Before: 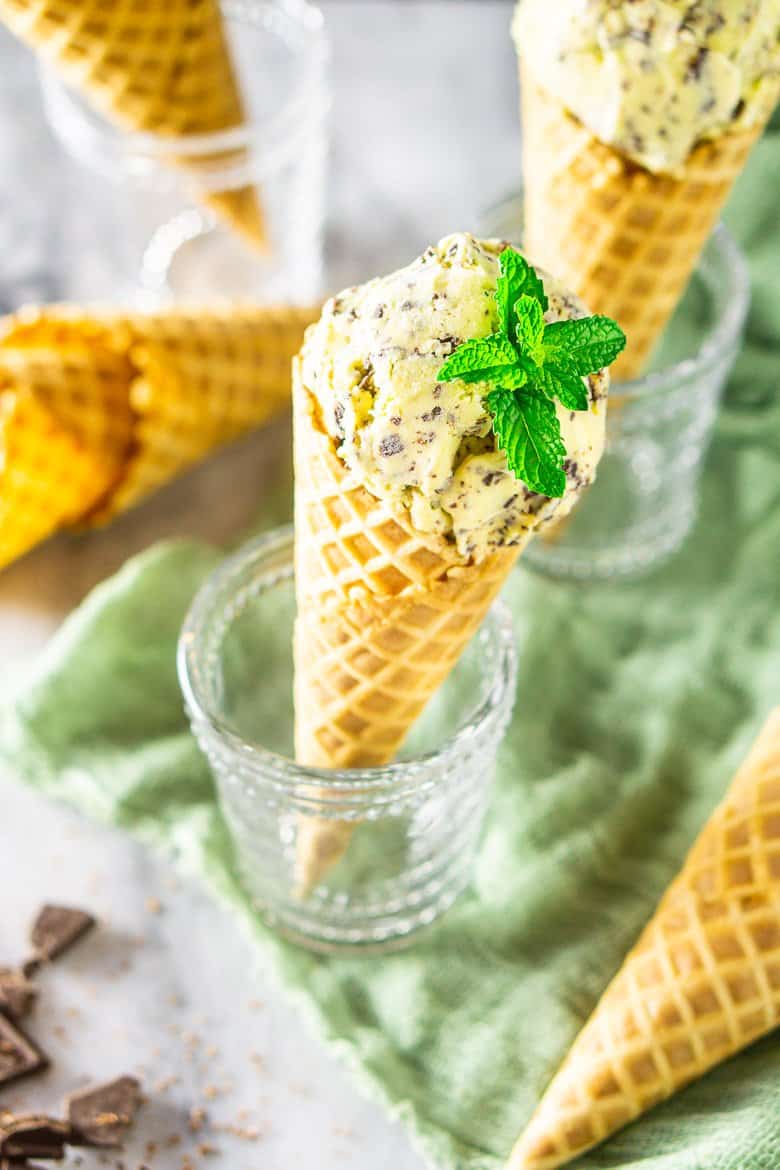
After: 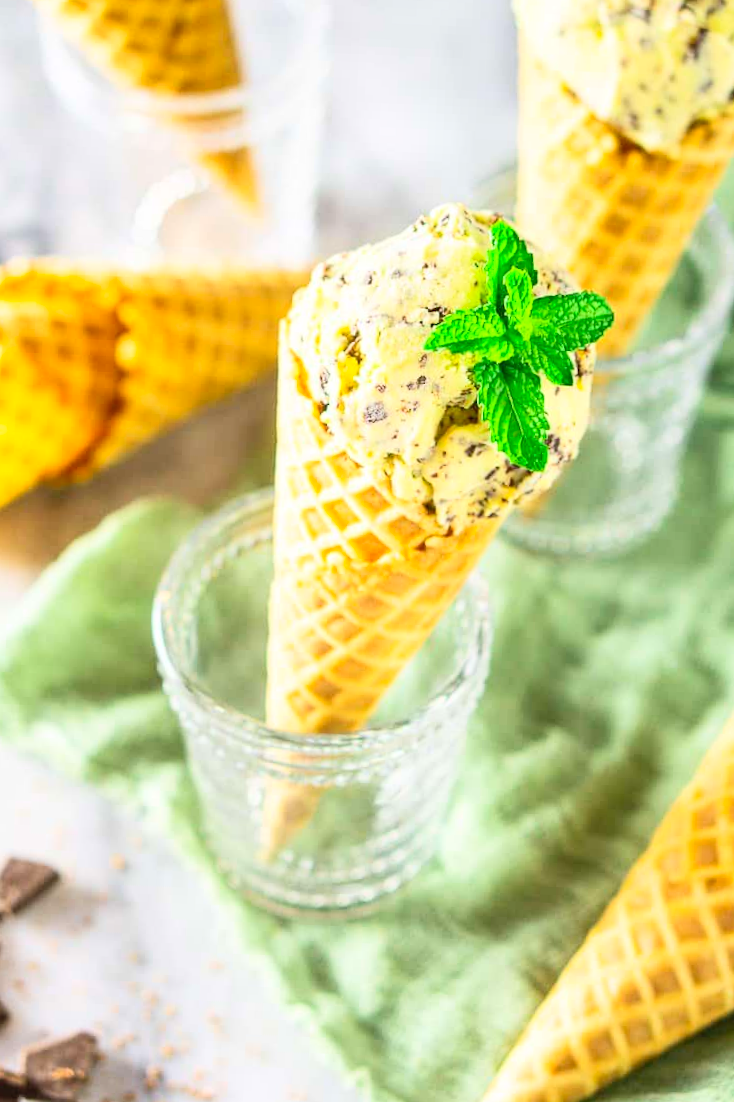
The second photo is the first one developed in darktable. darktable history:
contrast brightness saturation: contrast 0.2, brightness 0.16, saturation 0.22
crop and rotate: angle -2.38°
